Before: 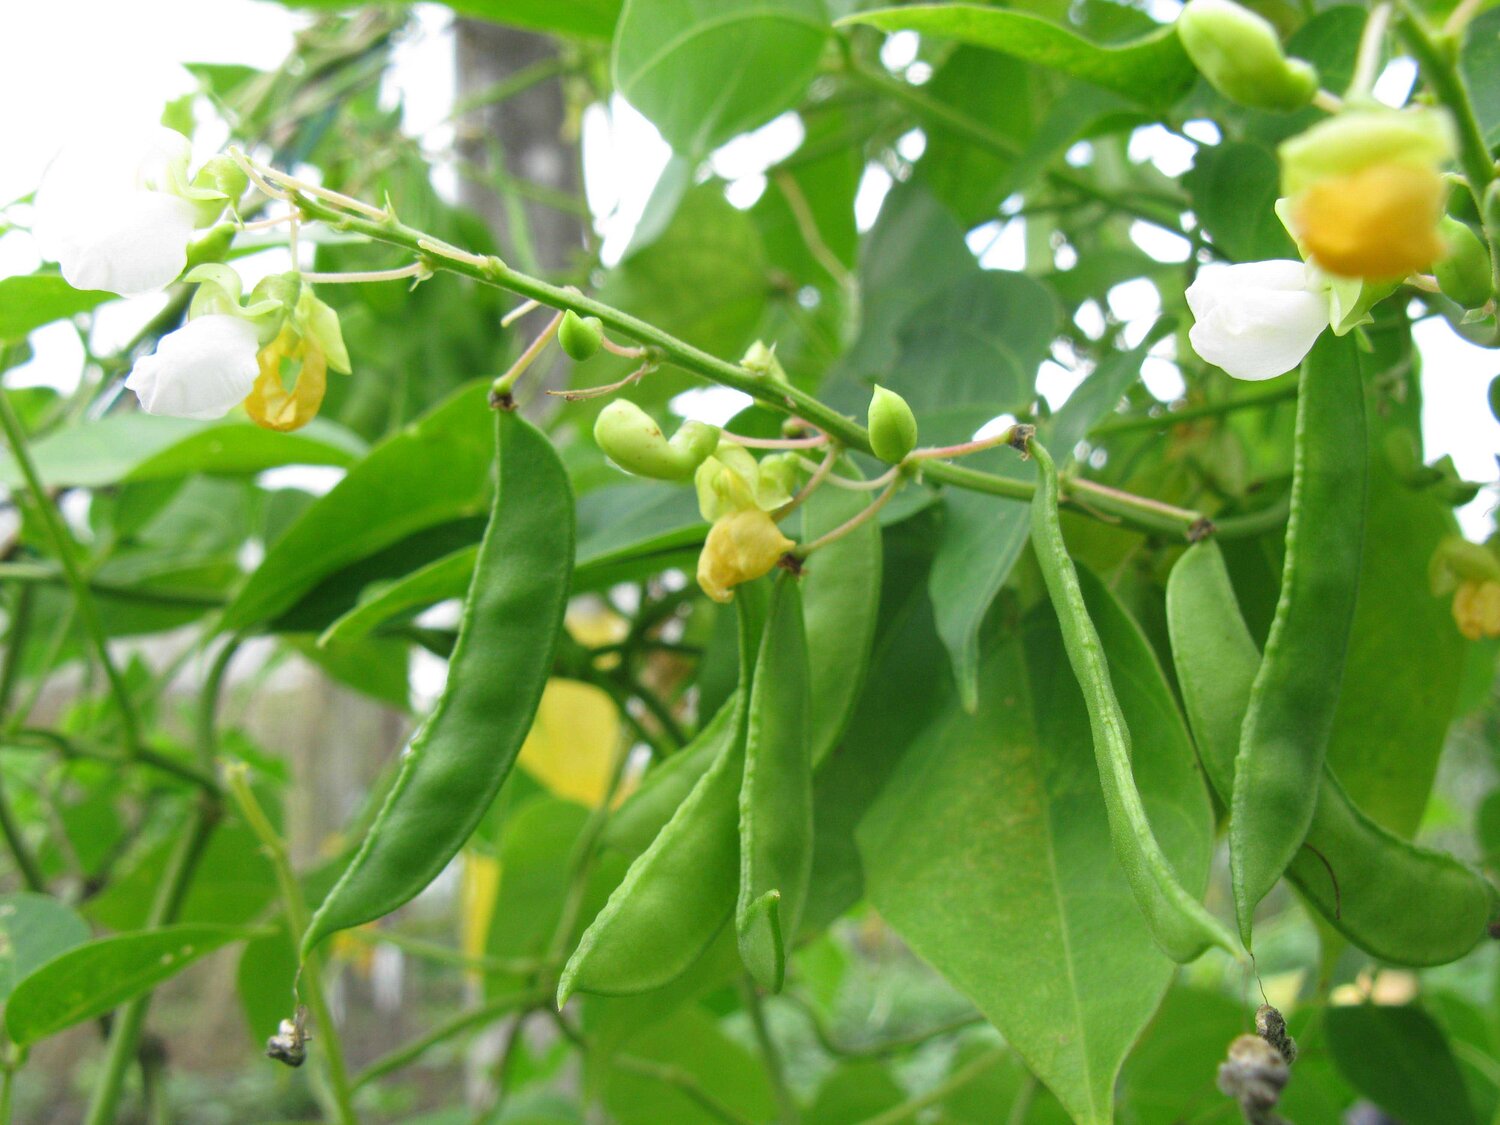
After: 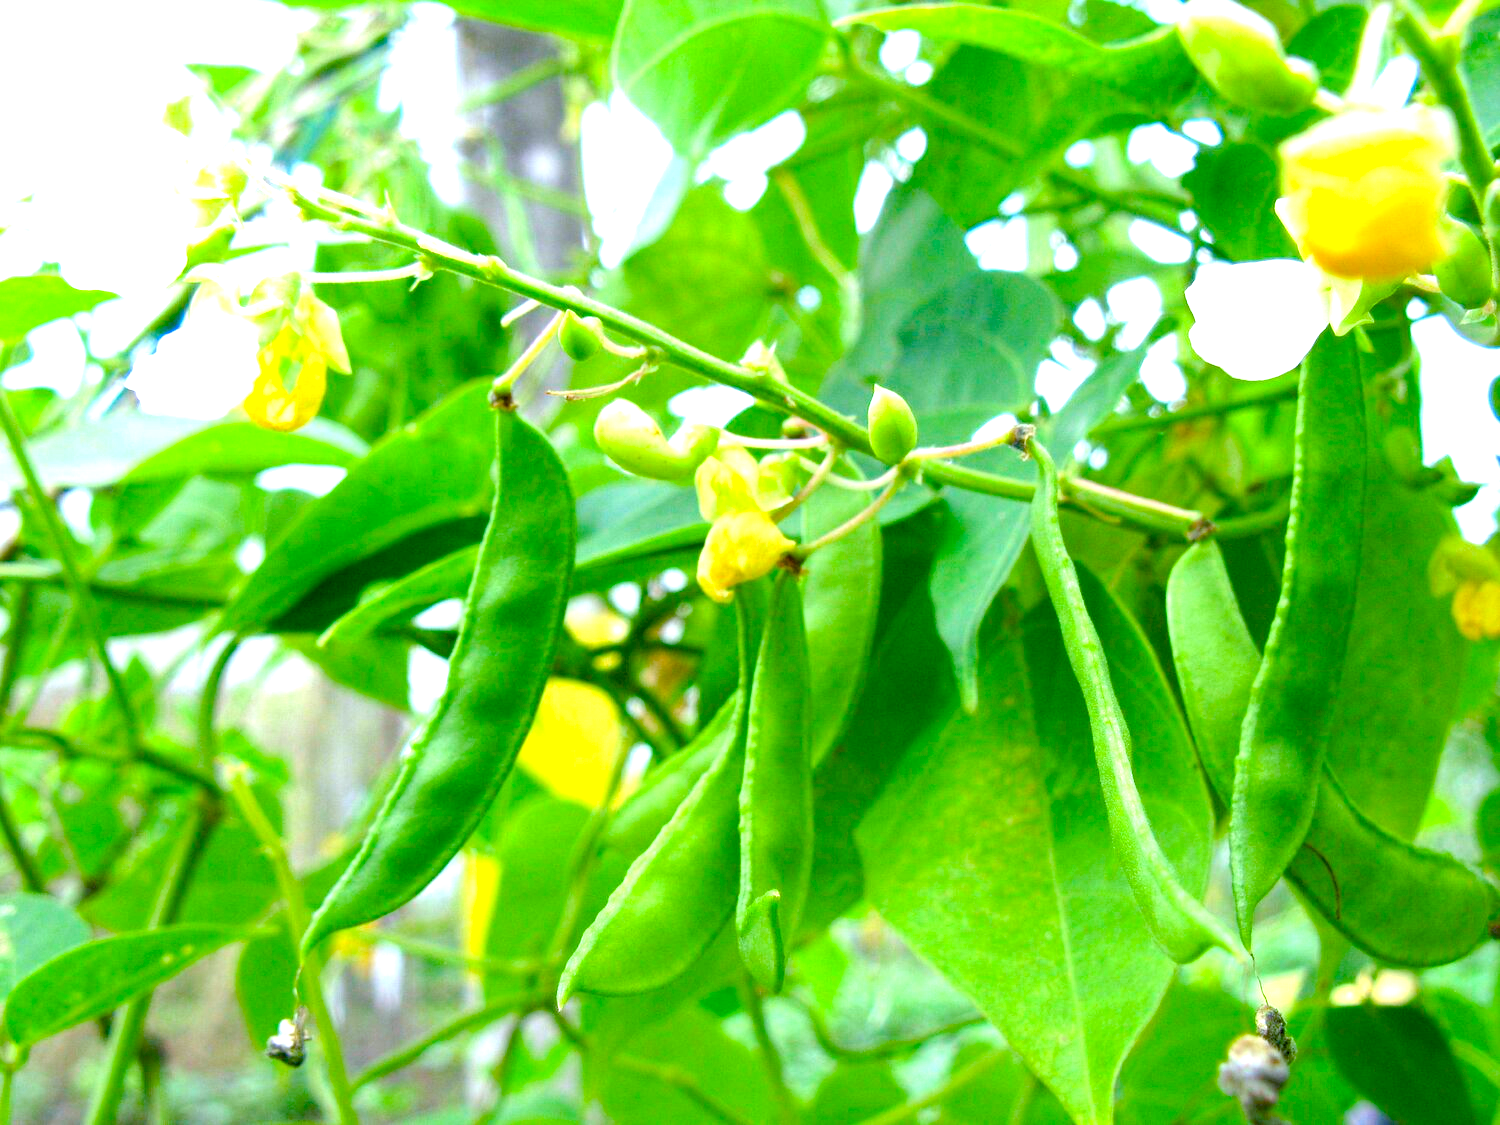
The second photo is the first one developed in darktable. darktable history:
exposure: black level correction 0.011, exposure 1.084 EV, compensate highlight preservation false
color balance rgb: linear chroma grading › global chroma 16.929%, perceptual saturation grading › global saturation 27.262%, perceptual saturation grading › highlights -27.877%, perceptual saturation grading › mid-tones 15.783%, perceptual saturation grading › shadows 34.154%, global vibrance 20%
color calibration: illuminant as shot in camera, x 0.366, y 0.378, temperature 4429.67 K
